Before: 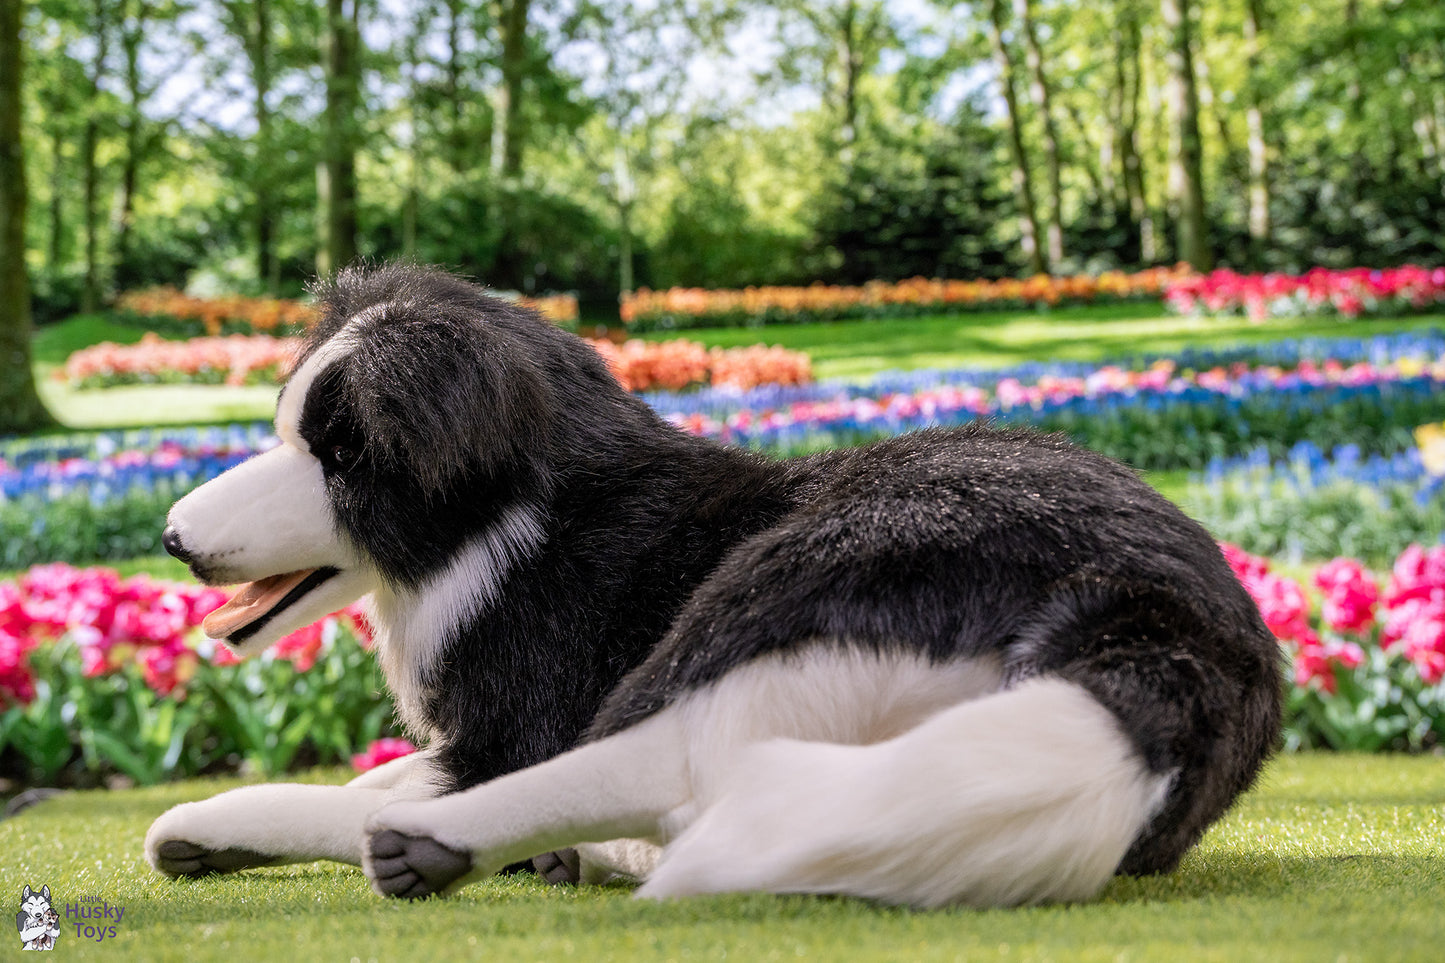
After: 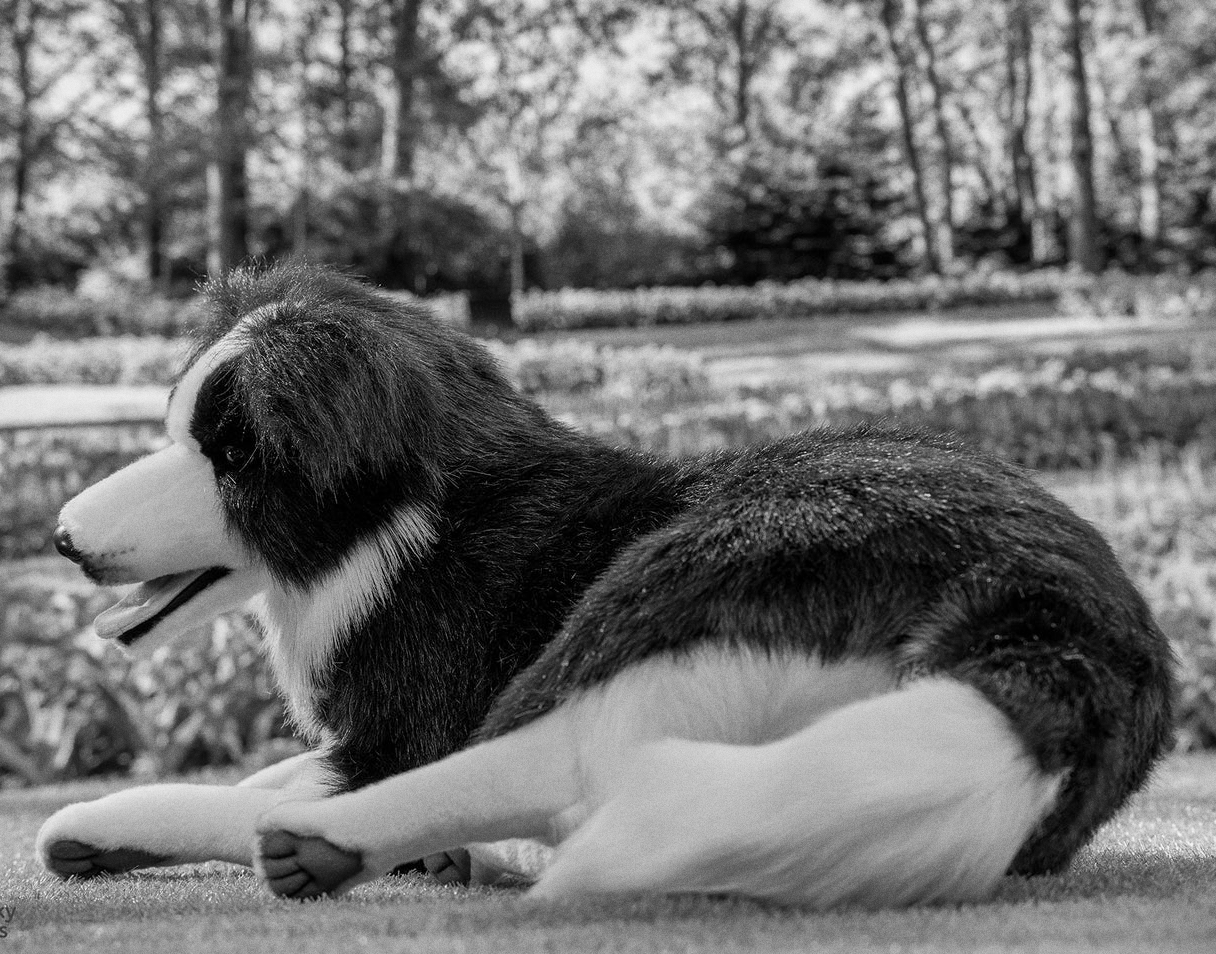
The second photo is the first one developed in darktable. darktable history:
monochrome: a -74.22, b 78.2
grain: on, module defaults
shadows and highlights: radius 108.52, shadows 40.68, highlights -72.88, low approximation 0.01, soften with gaussian
crop: left 7.598%, right 7.873%
